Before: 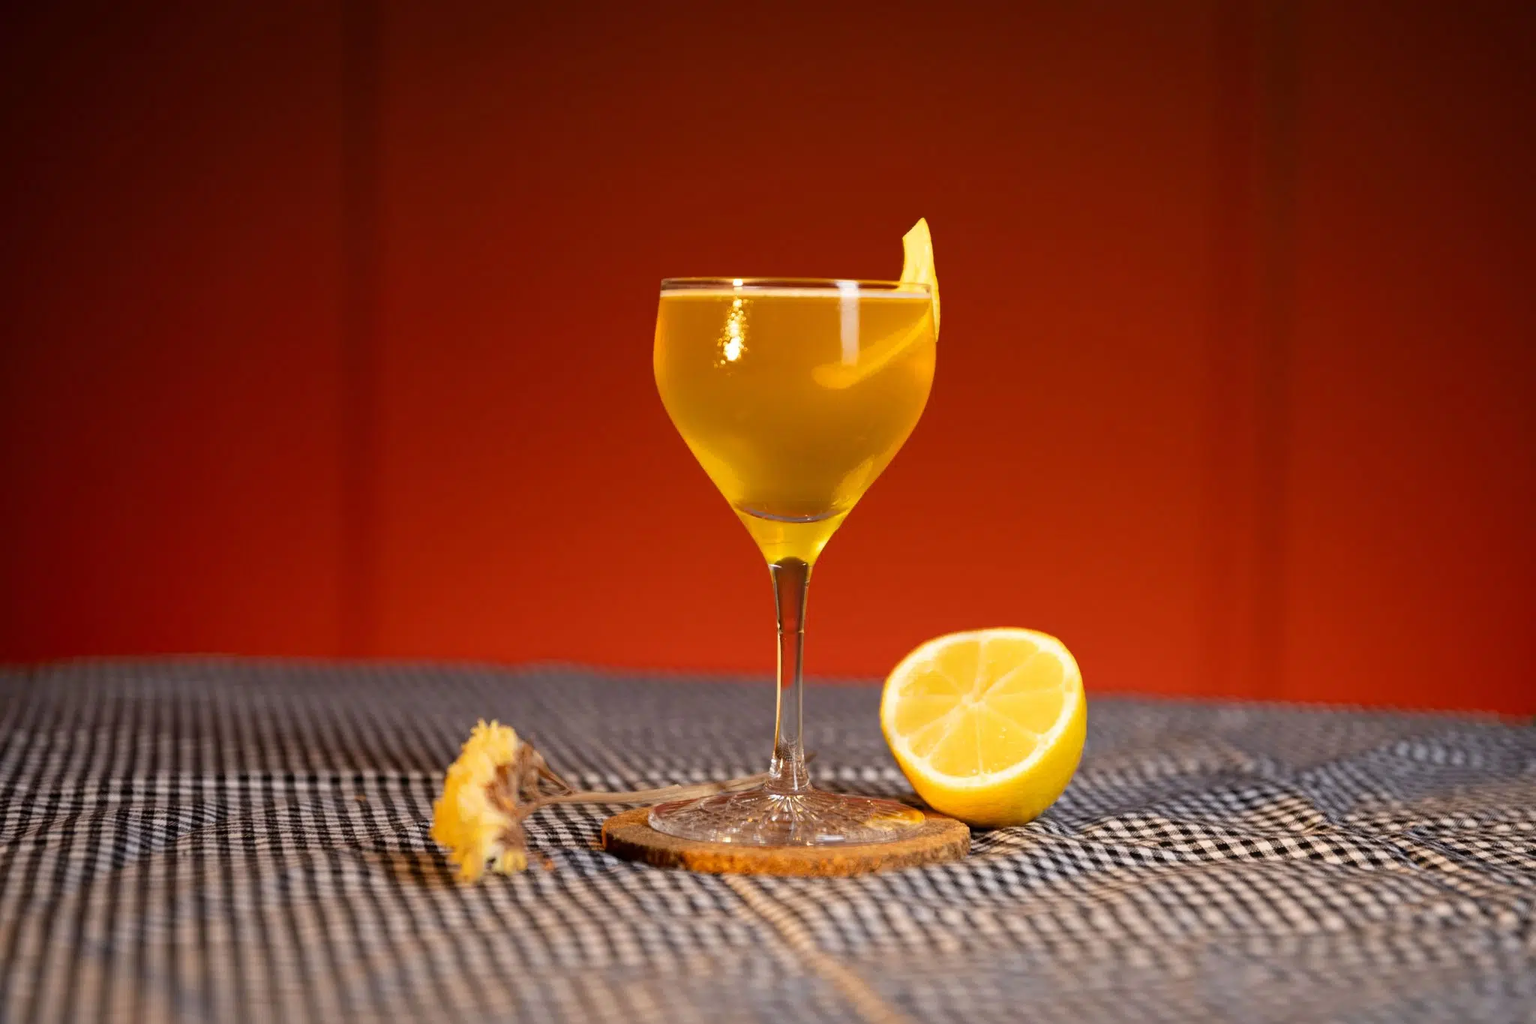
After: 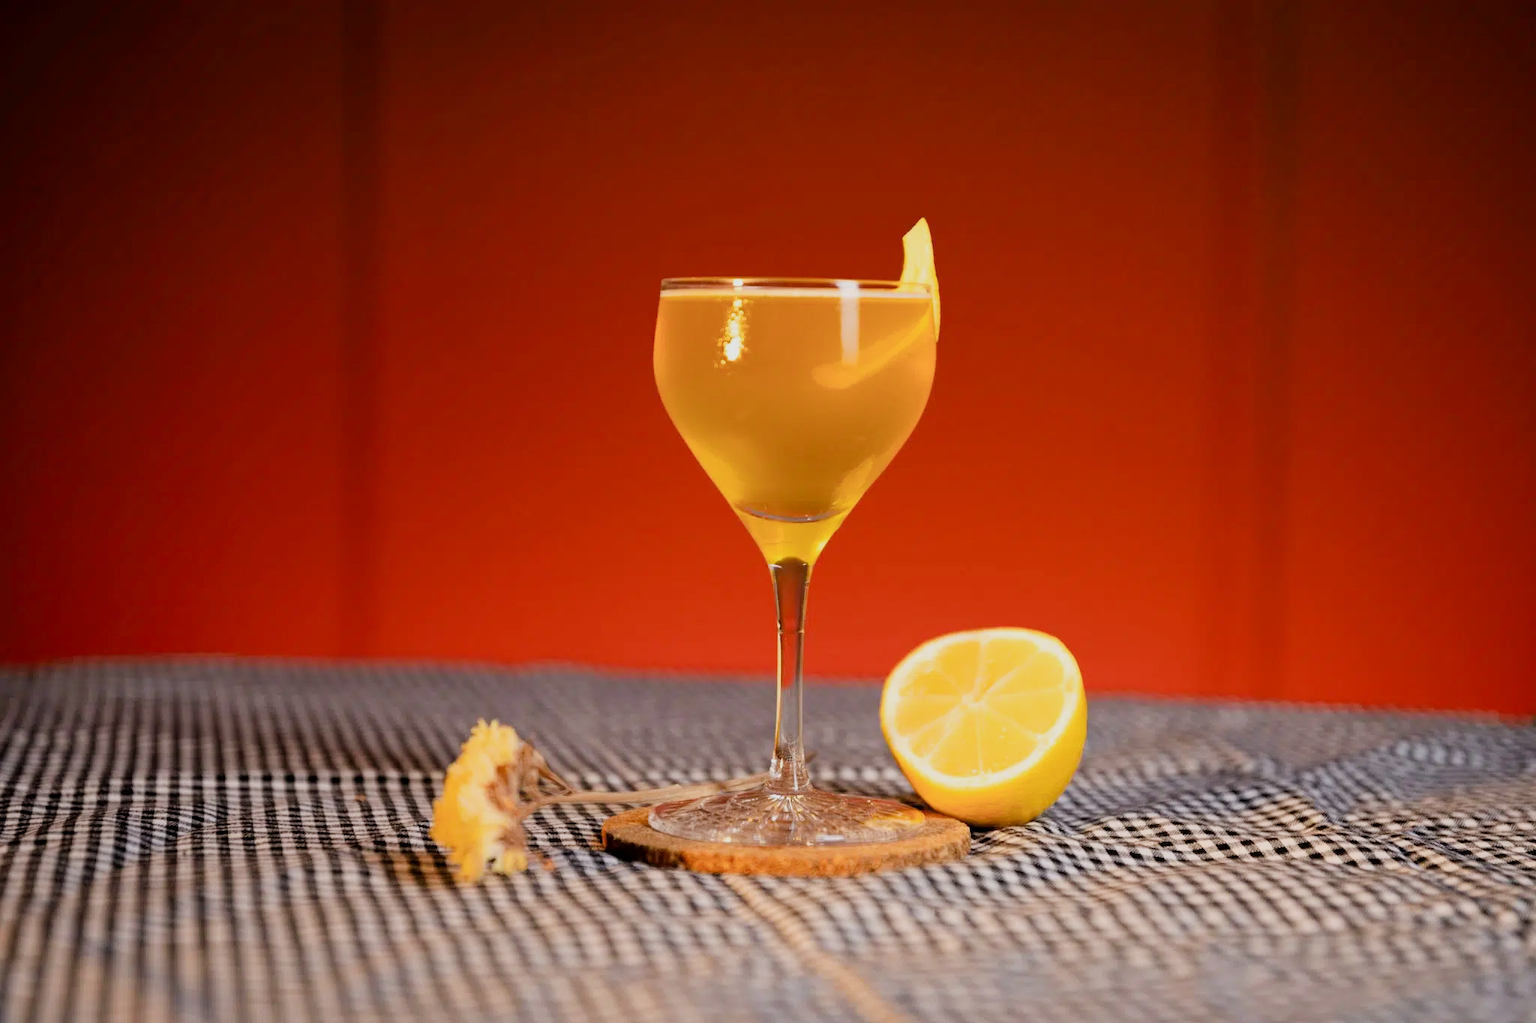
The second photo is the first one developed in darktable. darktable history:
exposure: black level correction 0.001, exposure 0.5 EV, compensate highlight preservation false
filmic rgb: black relative exposure -7.65 EV, white relative exposure 4.56 EV, hardness 3.61
